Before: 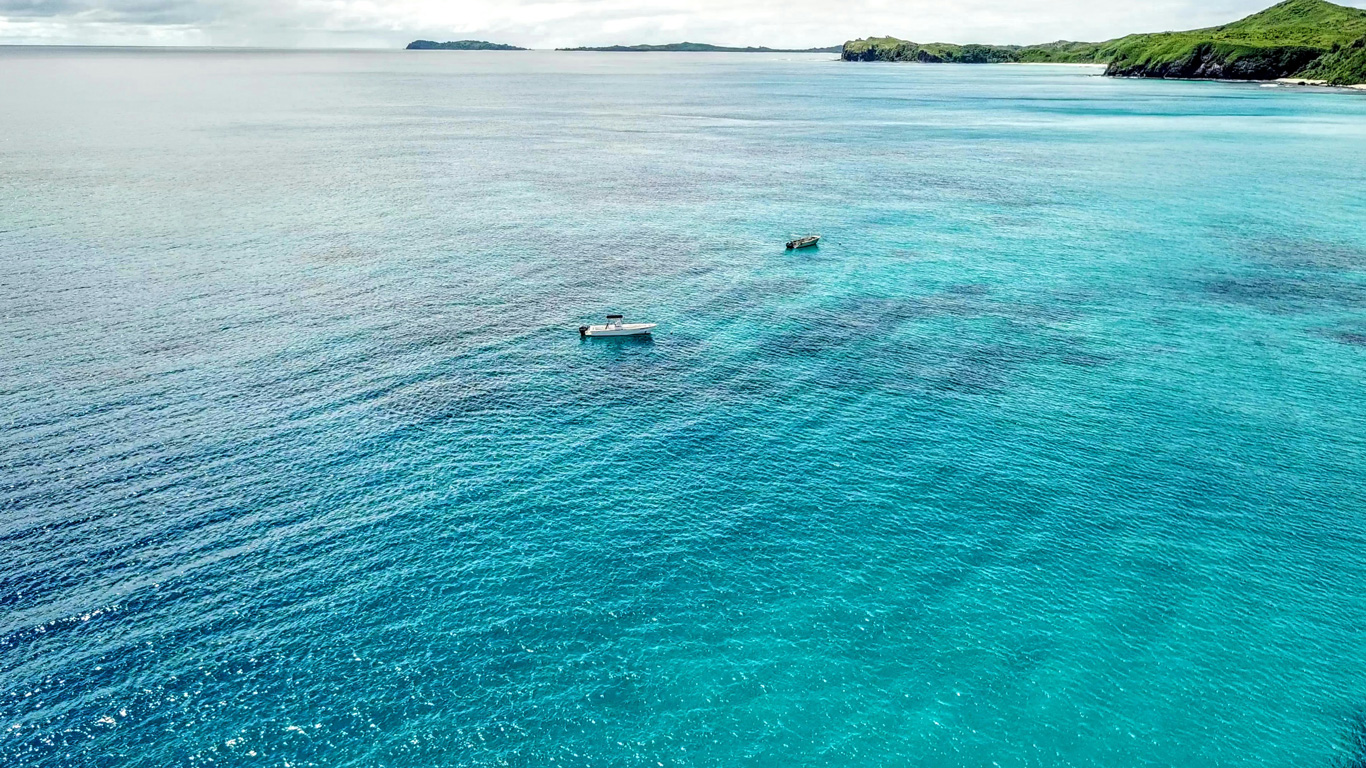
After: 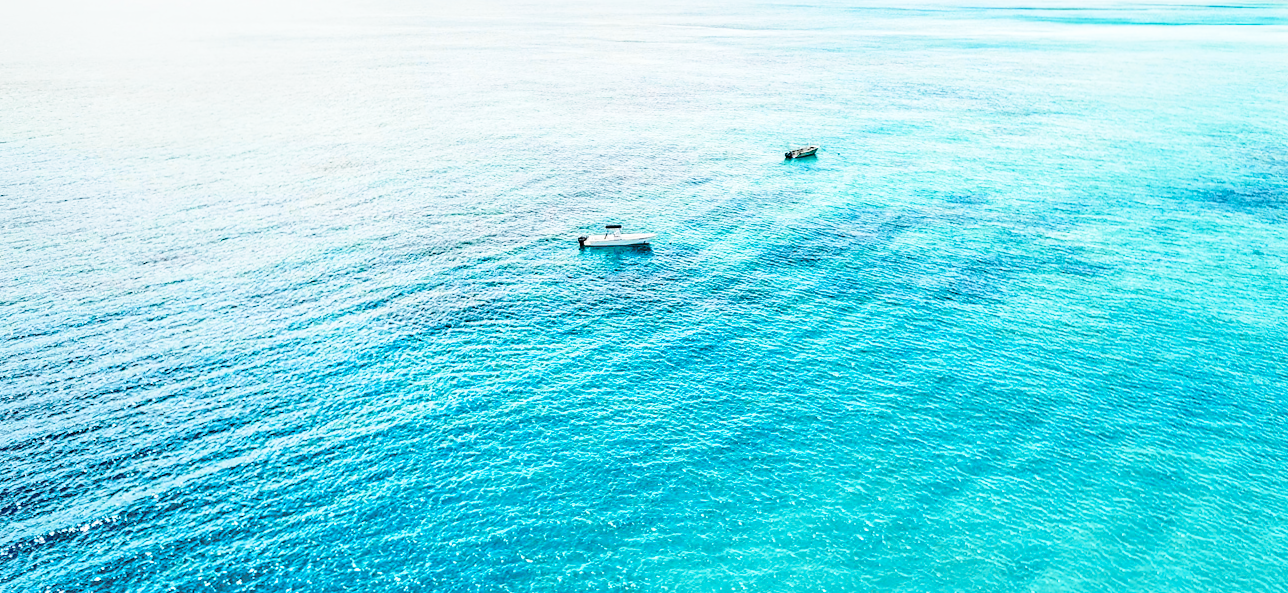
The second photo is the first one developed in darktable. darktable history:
color zones: curves: ch0 [(0, 0.533) (0.126, 0.533) (0.234, 0.533) (0.368, 0.357) (0.5, 0.5) (0.625, 0.5) (0.74, 0.637) (0.875, 0.5)]; ch1 [(0.004, 0.708) (0.129, 0.662) (0.25, 0.5) (0.375, 0.331) (0.496, 0.396) (0.625, 0.649) (0.739, 0.26) (0.875, 0.5) (1, 0.478)]; ch2 [(0, 0.409) (0.132, 0.403) (0.236, 0.558) (0.379, 0.448) (0.5, 0.5) (0.625, 0.5) (0.691, 0.39) (0.875, 0.5)]
base curve: curves: ch0 [(0, 0) (0.028, 0.03) (0.105, 0.232) (0.387, 0.748) (0.754, 0.968) (1, 1)], preserve colors none
crop and rotate: angle 0.068°, top 11.731%, right 5.453%, bottom 10.819%
